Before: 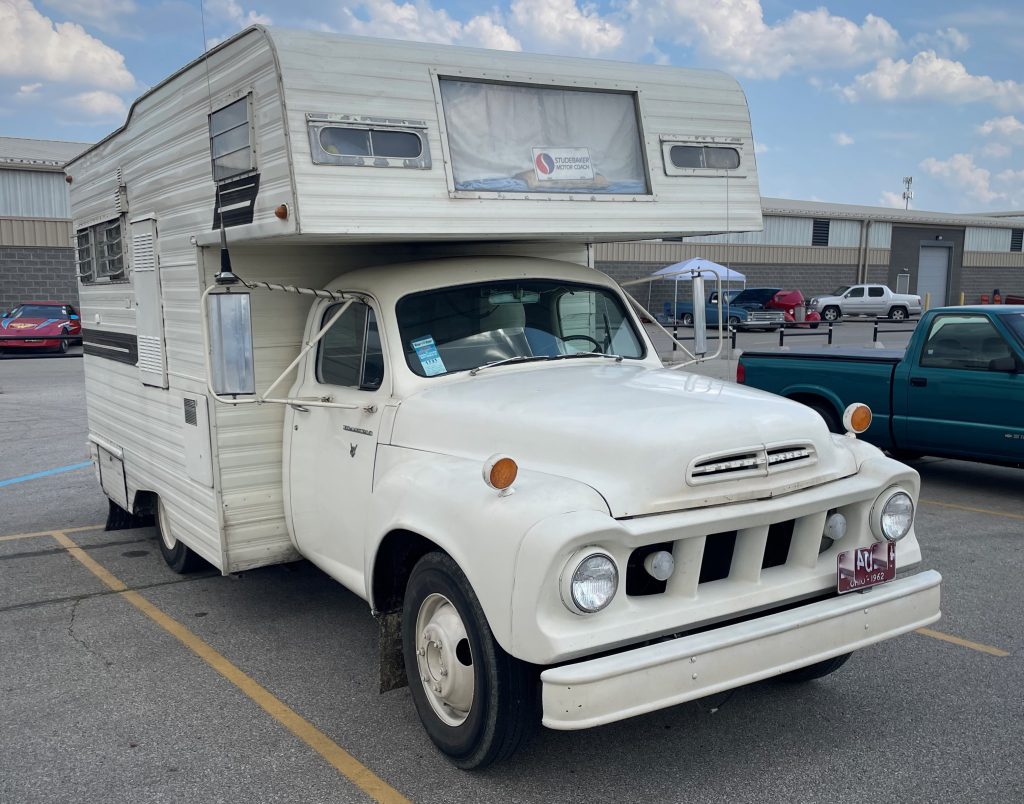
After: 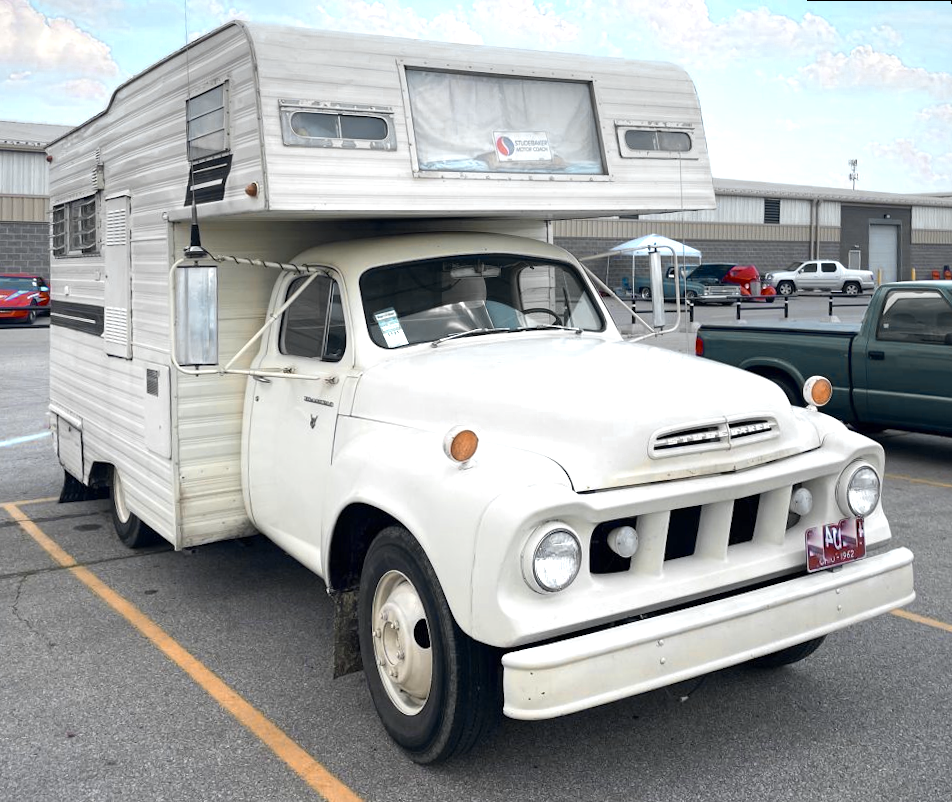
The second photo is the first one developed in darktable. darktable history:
color zones: curves: ch0 [(0.009, 0.528) (0.136, 0.6) (0.255, 0.586) (0.39, 0.528) (0.522, 0.584) (0.686, 0.736) (0.849, 0.561)]; ch1 [(0.045, 0.781) (0.14, 0.416) (0.257, 0.695) (0.442, 0.032) (0.738, 0.338) (0.818, 0.632) (0.891, 0.741) (1, 0.704)]; ch2 [(0, 0.667) (0.141, 0.52) (0.26, 0.37) (0.474, 0.432) (0.743, 0.286)]
rotate and perspective: rotation 0.215°, lens shift (vertical) -0.139, crop left 0.069, crop right 0.939, crop top 0.002, crop bottom 0.996
exposure: exposure 0.566 EV, compensate highlight preservation false
